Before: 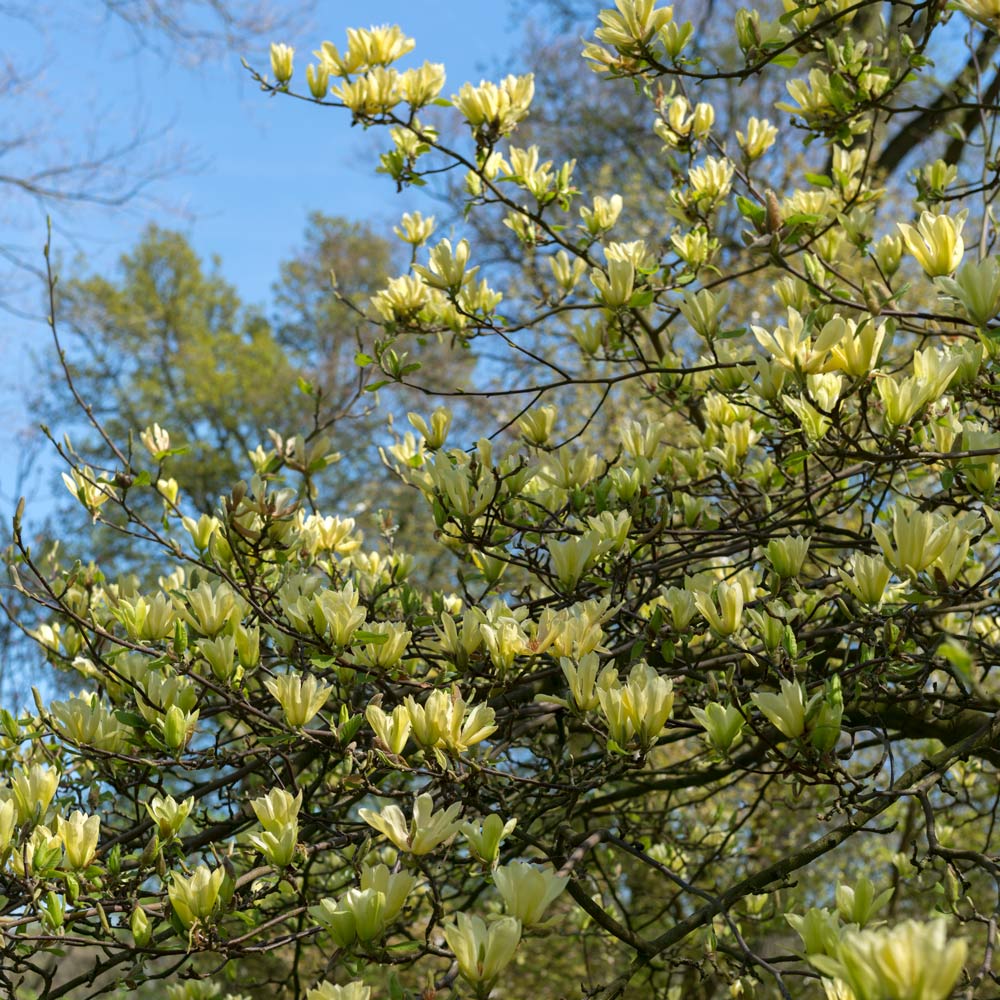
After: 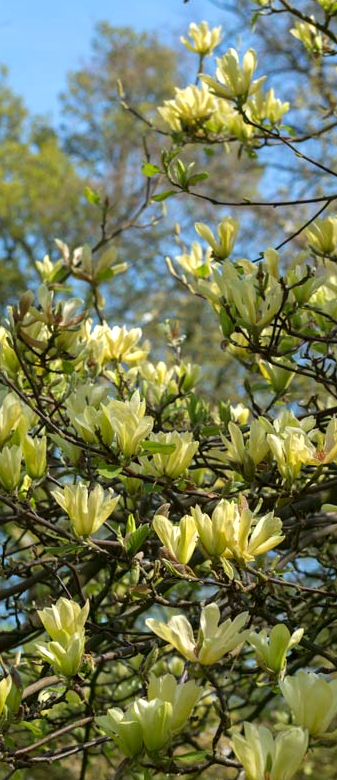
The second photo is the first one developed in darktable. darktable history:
crop and rotate: left 21.395%, top 19.025%, right 44.835%, bottom 2.972%
exposure: exposure 0.201 EV, compensate highlight preservation false
